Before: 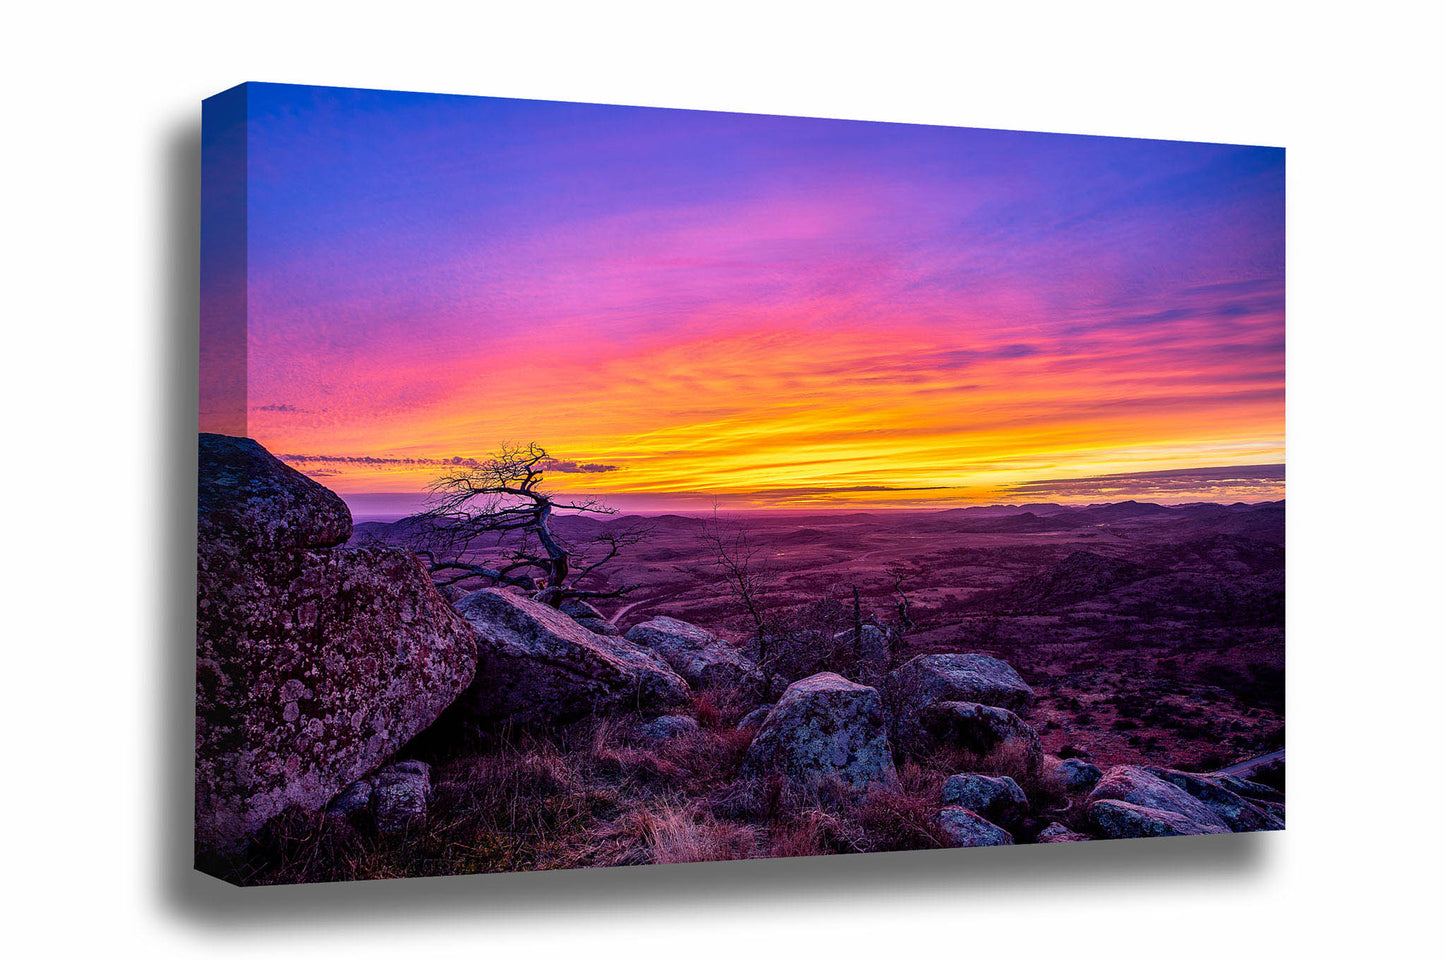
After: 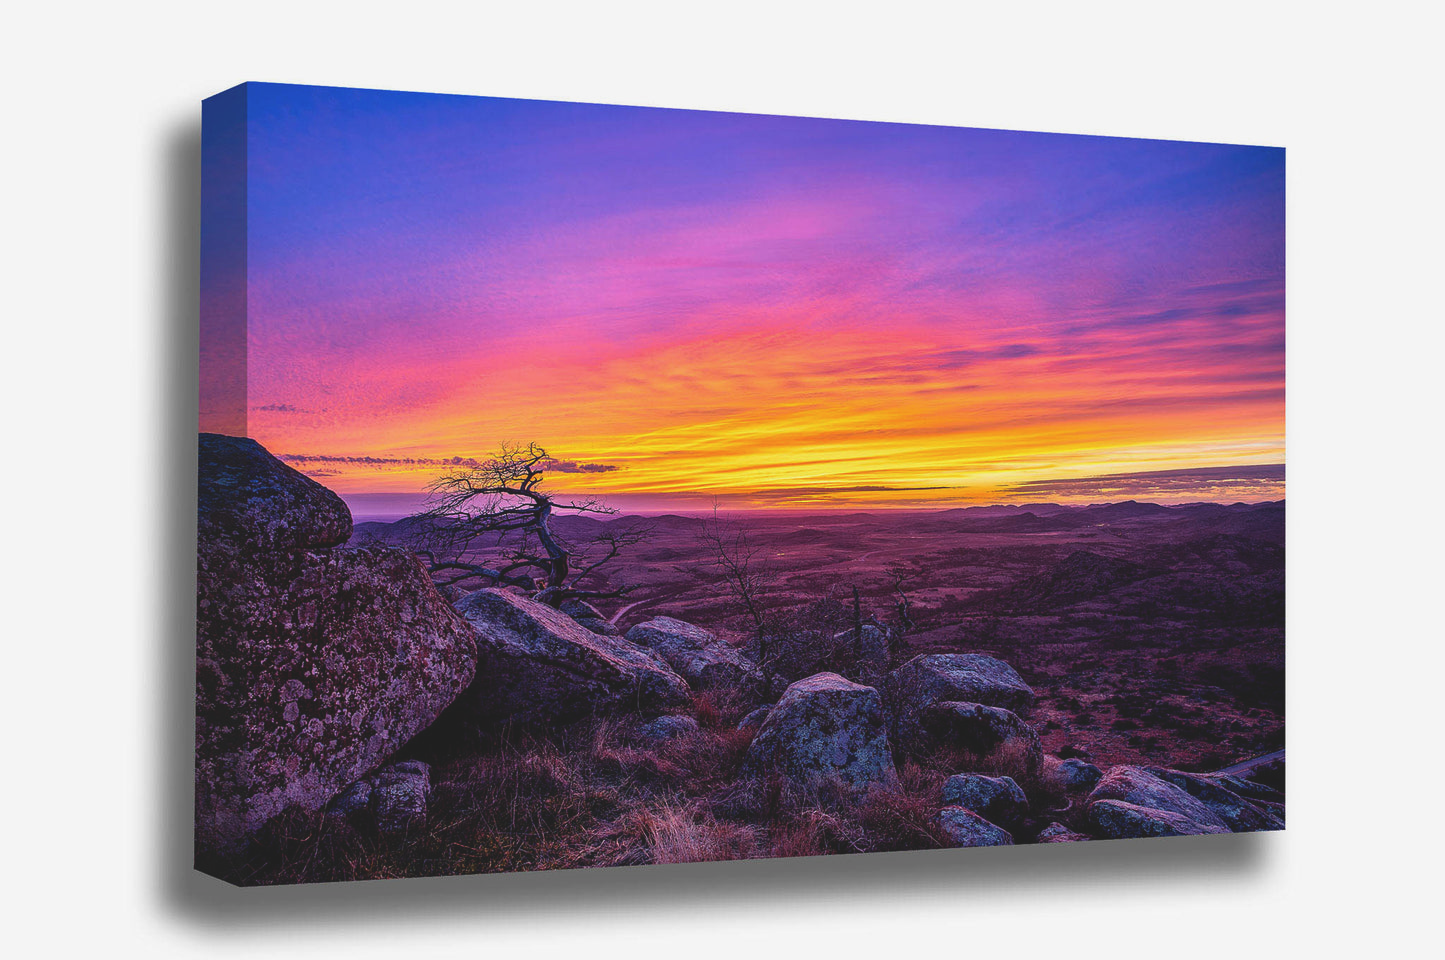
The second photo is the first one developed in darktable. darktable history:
exposure: black level correction -0.015, exposure -0.134 EV, compensate highlight preservation false
